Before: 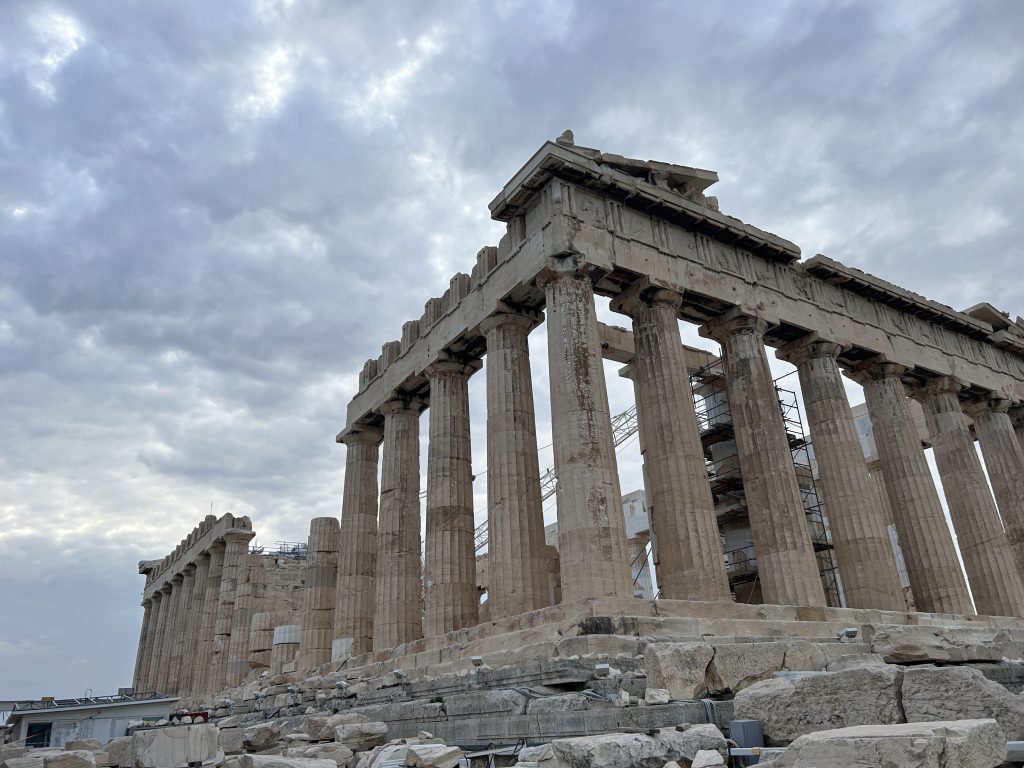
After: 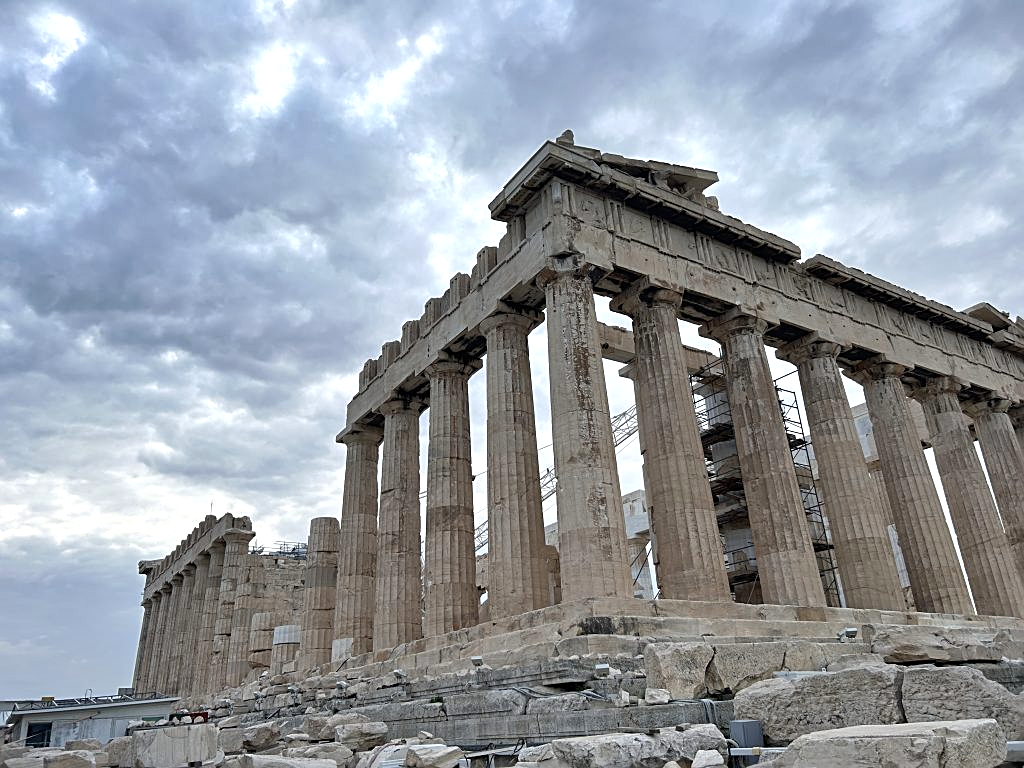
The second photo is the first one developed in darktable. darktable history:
sharpen: on, module defaults
shadows and highlights: shadows 60, soften with gaussian
exposure: exposure 0.376 EV, compensate highlight preservation false
